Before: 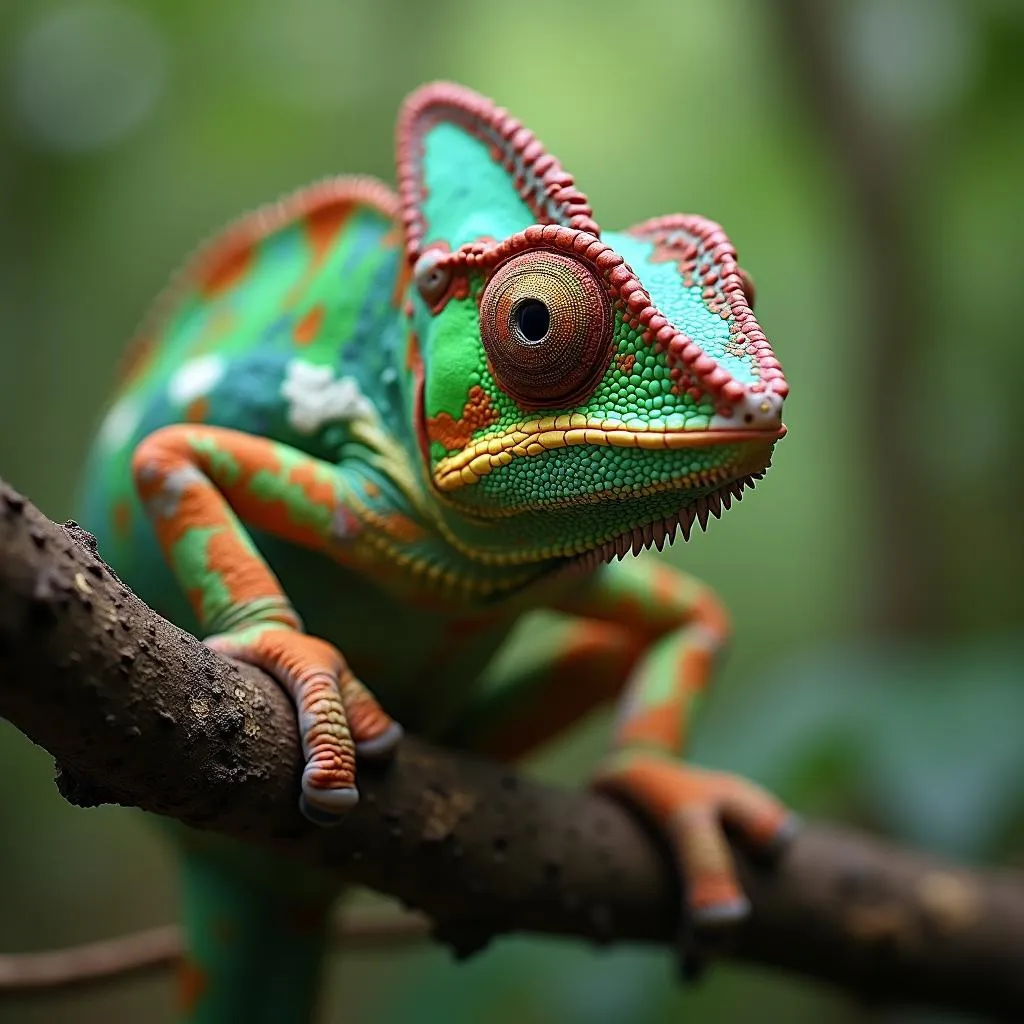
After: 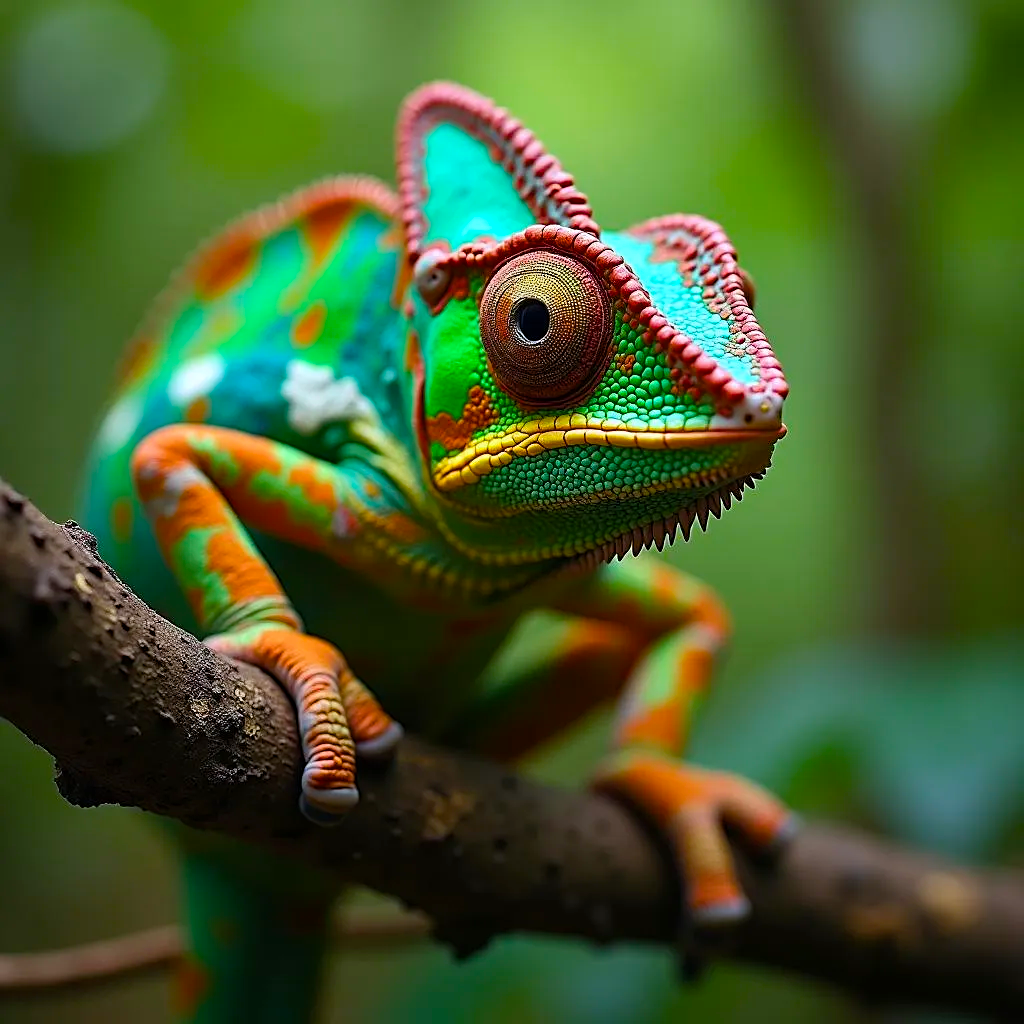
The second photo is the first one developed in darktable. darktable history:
color balance rgb: linear chroma grading › global chroma 15%, perceptual saturation grading › global saturation 30%
sharpen: amount 0.2
white balance: red 0.982, blue 1.018
